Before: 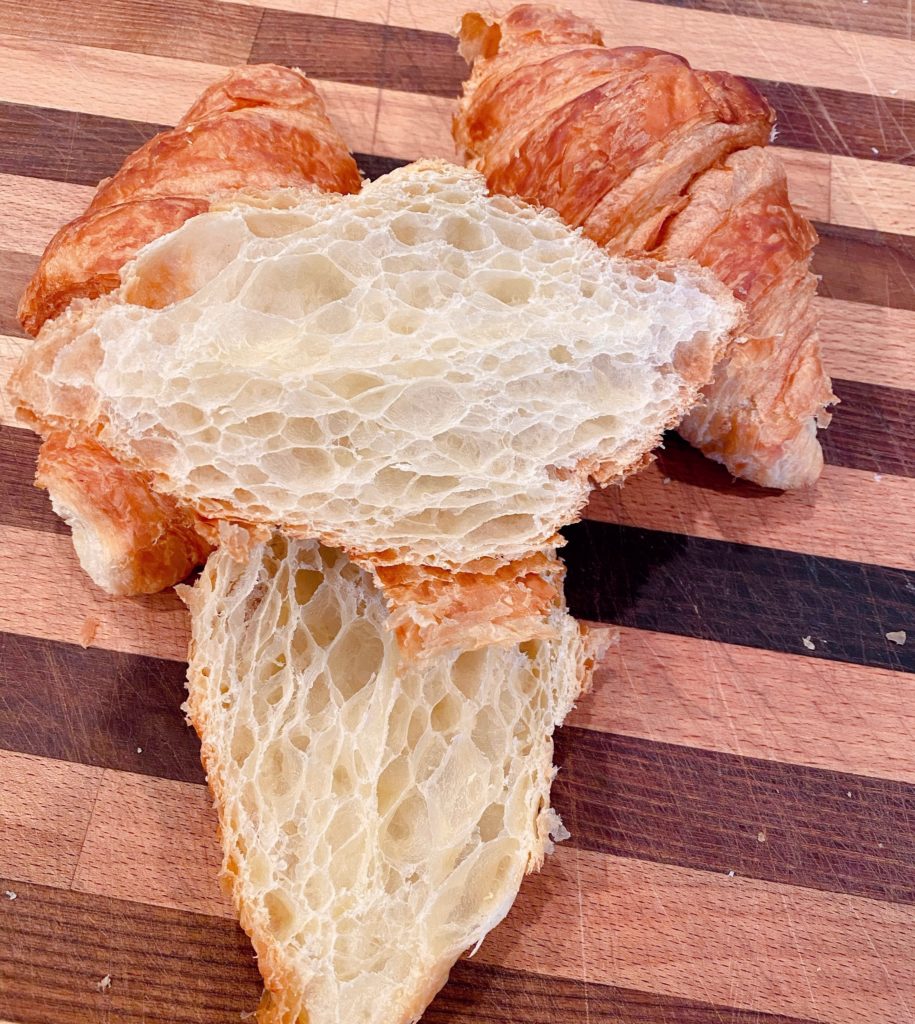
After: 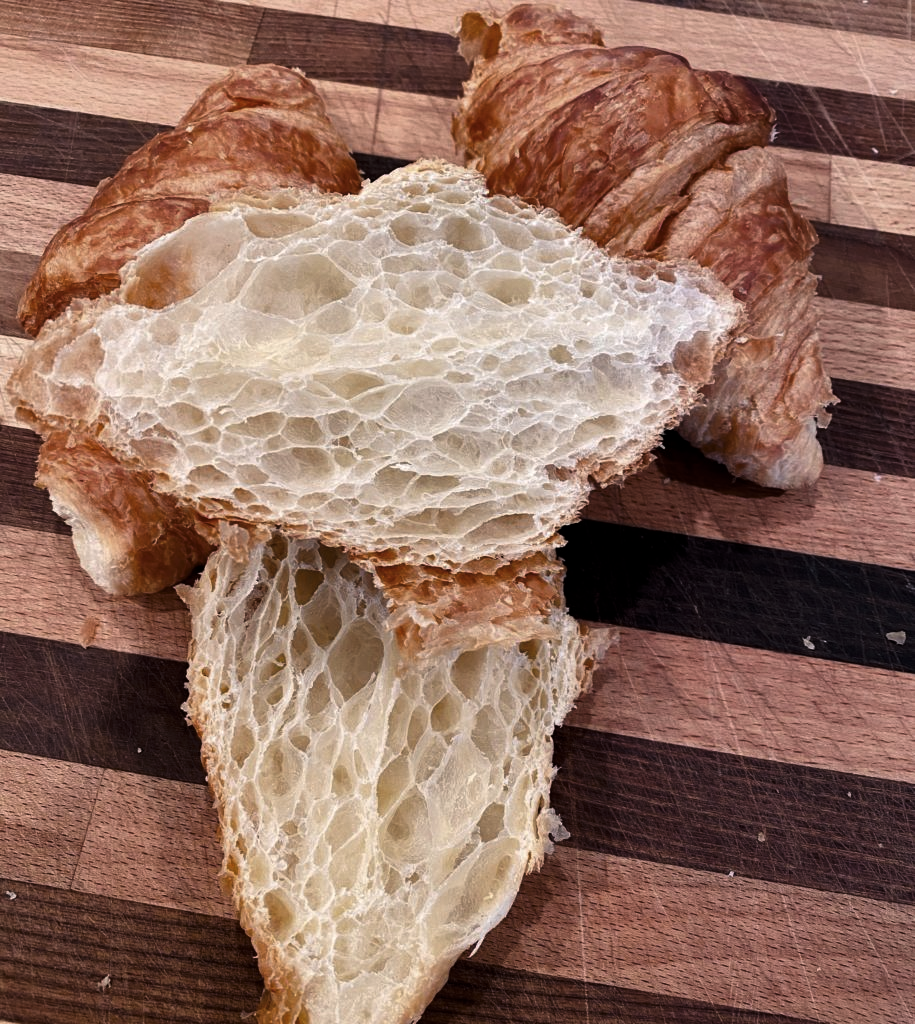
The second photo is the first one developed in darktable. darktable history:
levels: levels [0, 0.618, 1]
exposure: exposure 0.078 EV, compensate highlight preservation false
